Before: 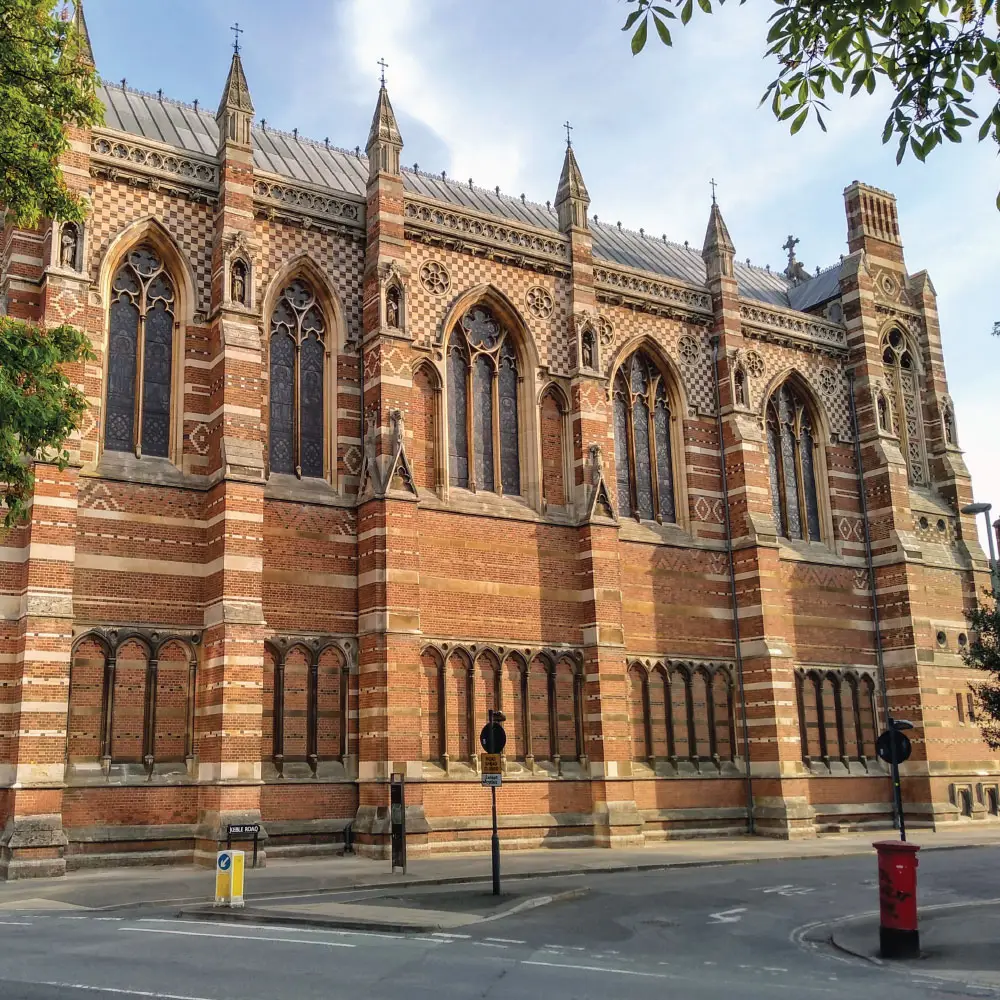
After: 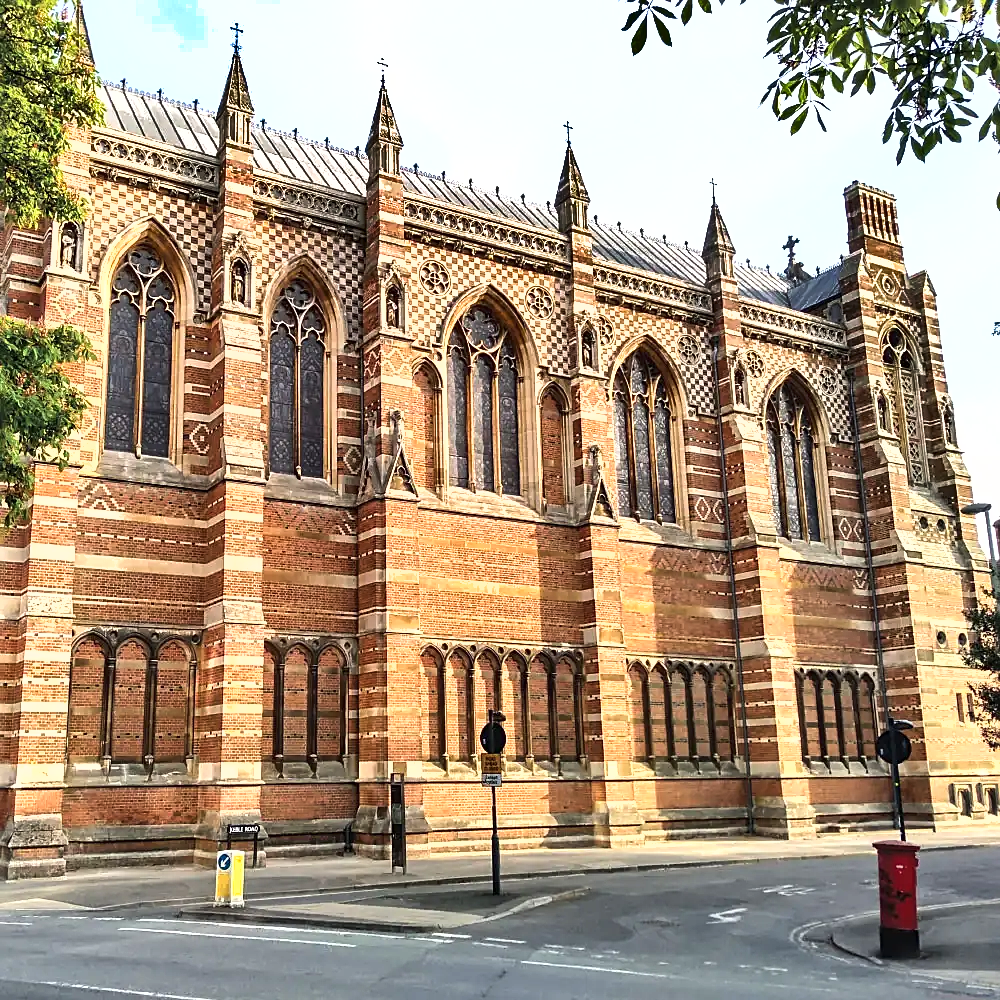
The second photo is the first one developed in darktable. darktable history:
sharpen: on, module defaults
shadows and highlights: radius 108.52, shadows 40.68, highlights -72.88, low approximation 0.01, soften with gaussian
exposure: black level correction 0, exposure 0.7 EV, compensate exposure bias true, compensate highlight preservation false
tone equalizer: -8 EV -0.417 EV, -7 EV -0.389 EV, -6 EV -0.333 EV, -5 EV -0.222 EV, -3 EV 0.222 EV, -2 EV 0.333 EV, -1 EV 0.389 EV, +0 EV 0.417 EV, edges refinement/feathering 500, mask exposure compensation -1.57 EV, preserve details no
